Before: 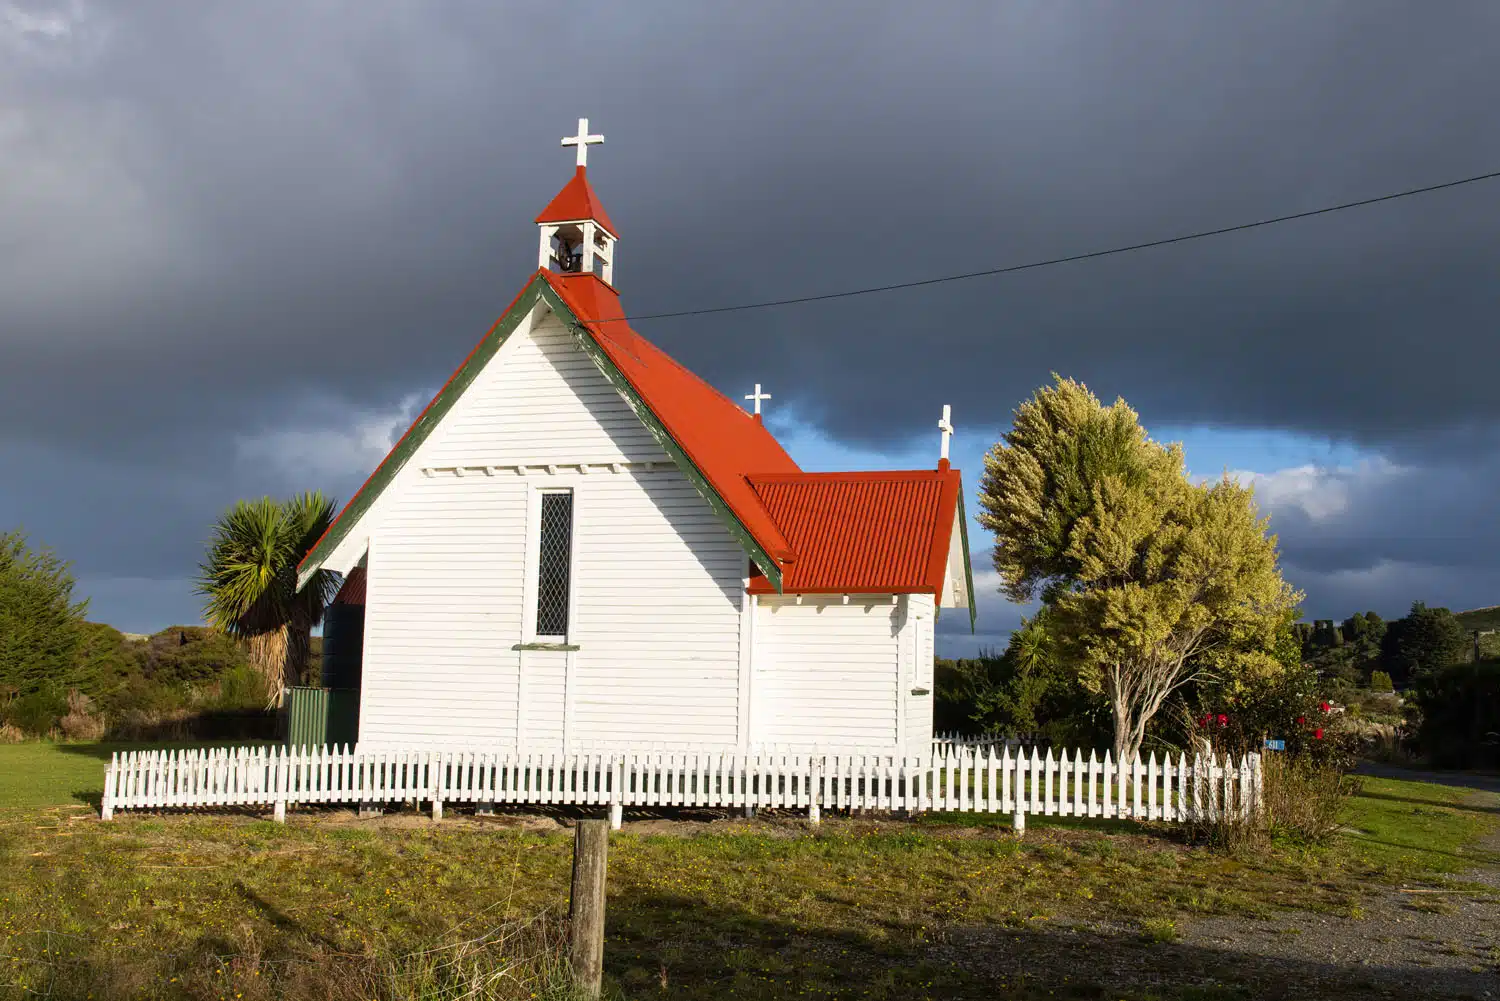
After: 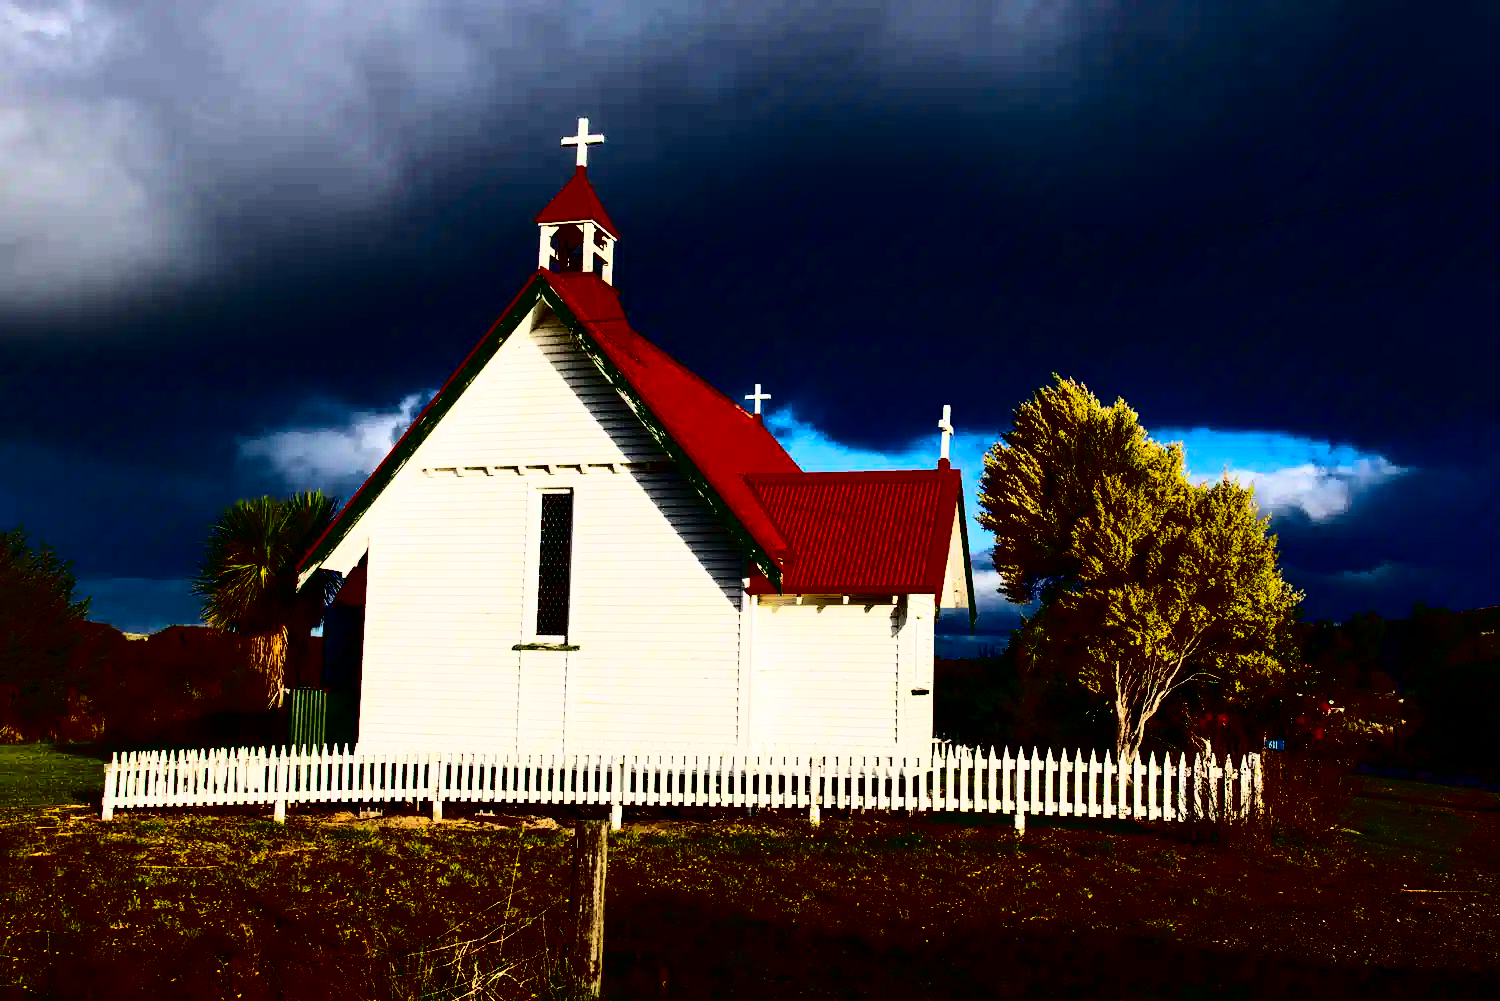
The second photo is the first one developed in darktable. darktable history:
contrast brightness saturation: contrast 0.769, brightness -0.995, saturation 0.99
